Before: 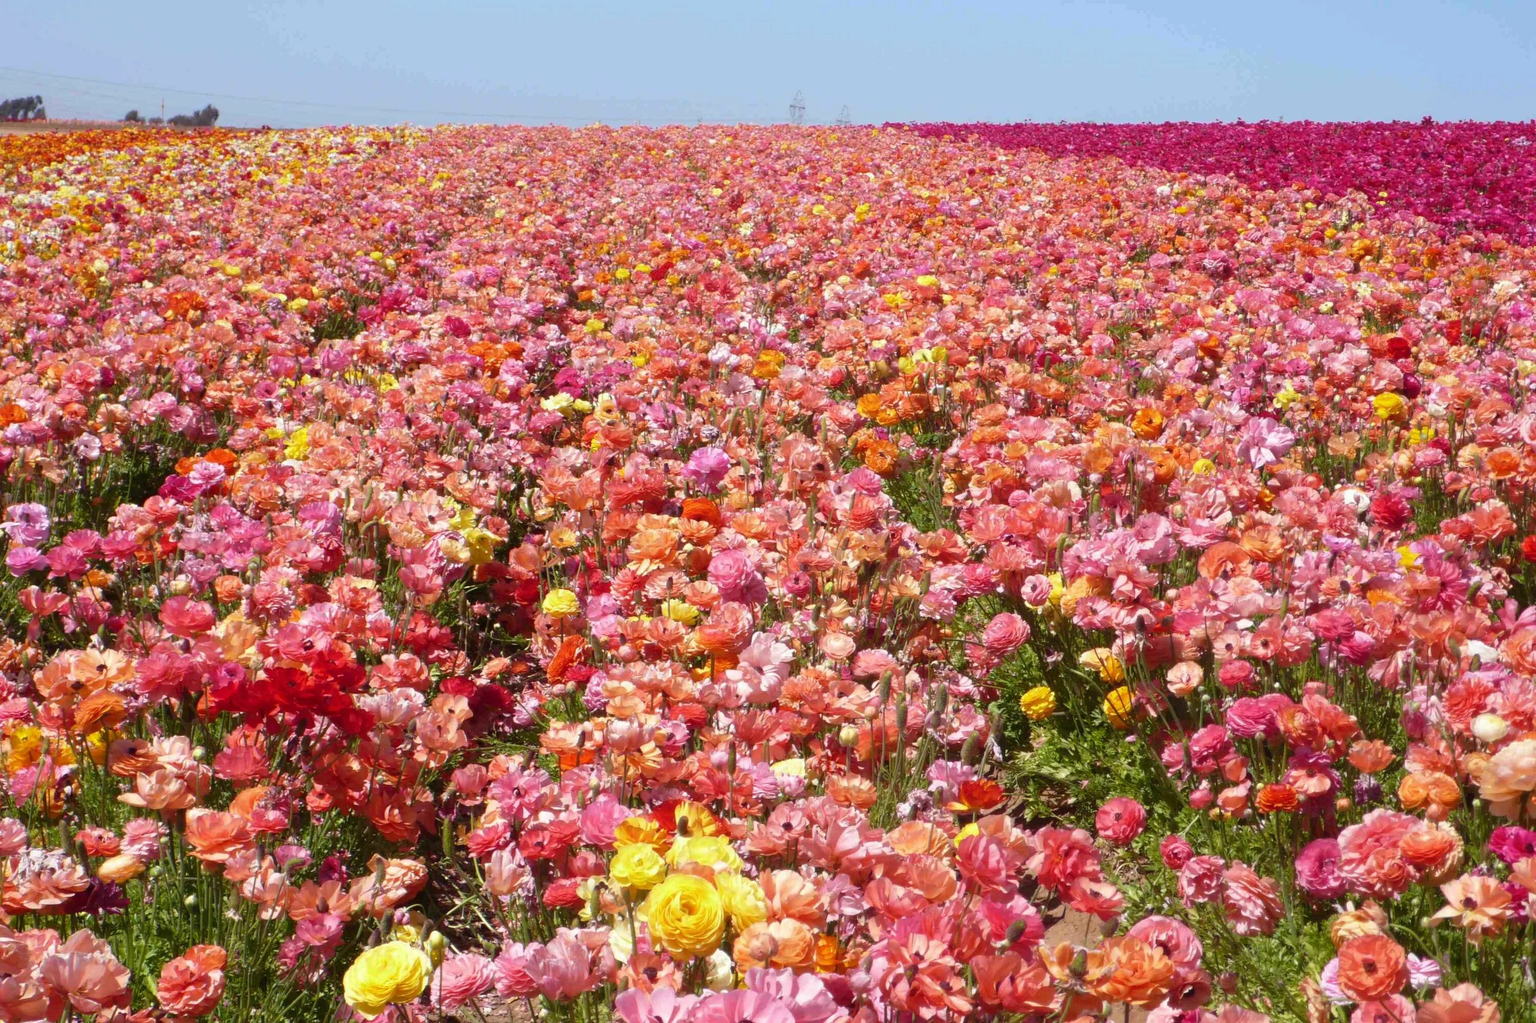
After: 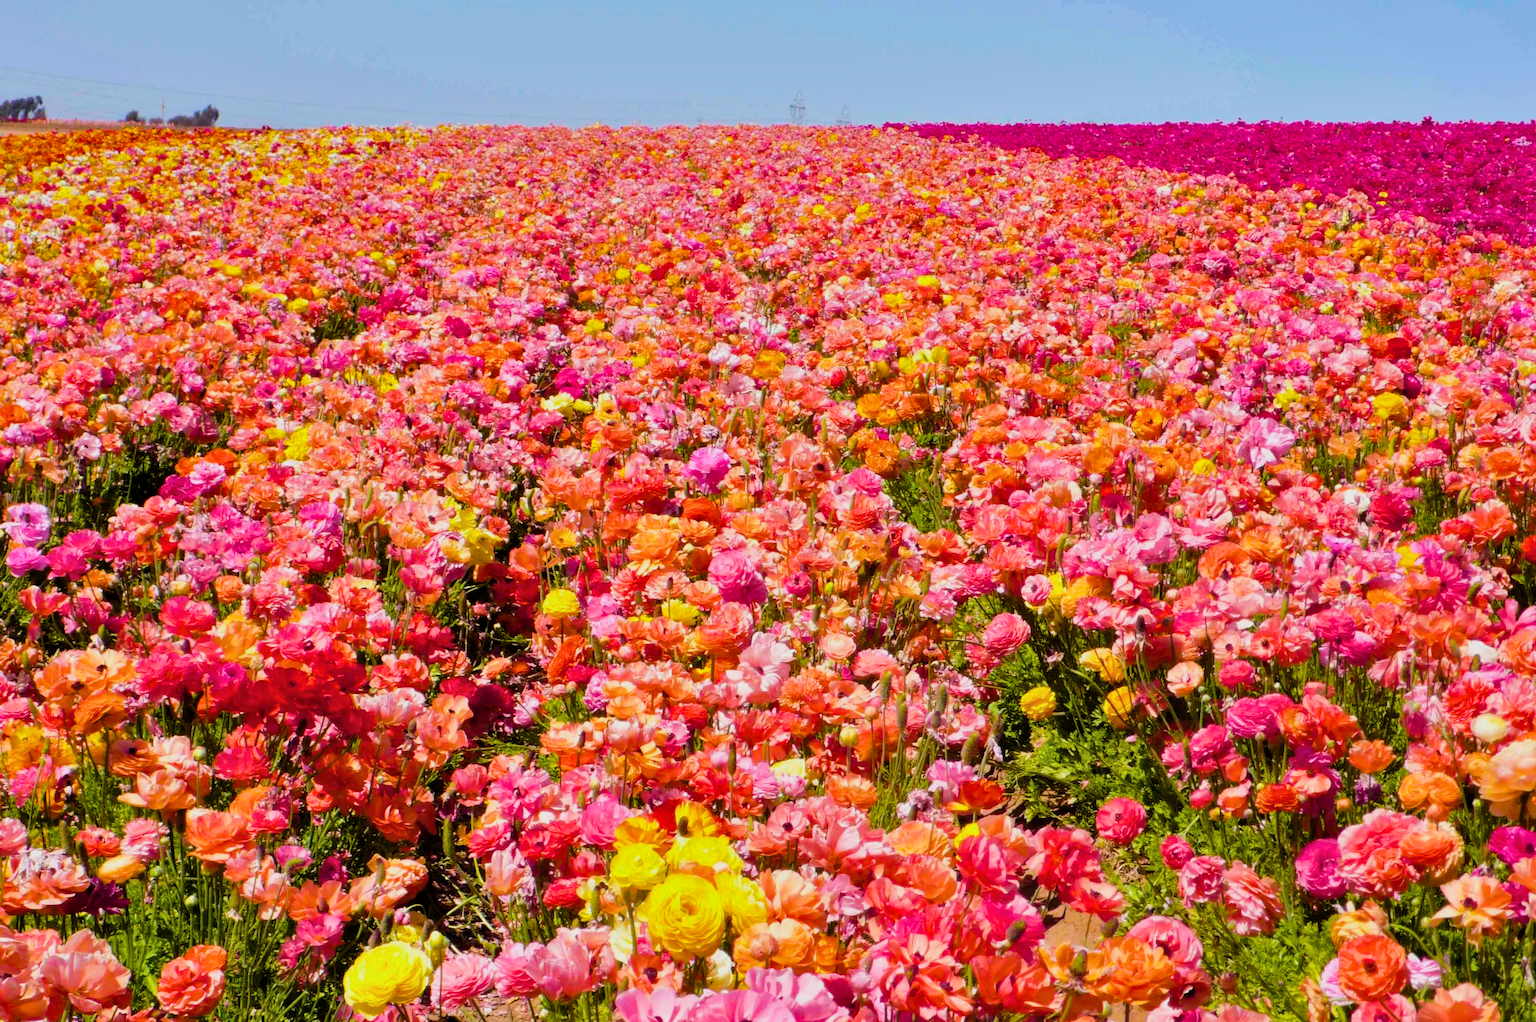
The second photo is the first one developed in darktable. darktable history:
shadows and highlights: white point adjustment 1.06, soften with gaussian
color balance rgb: linear chroma grading › global chroma 14.979%, perceptual saturation grading › global saturation 8.749%, perceptual brilliance grading › mid-tones 9.039%, perceptual brilliance grading › shadows 14.746%, global vibrance 45.044%
filmic rgb: black relative exposure -5.06 EV, white relative exposure 3.54 EV, hardness 3.19, contrast 1.194, highlights saturation mix -31.1%
